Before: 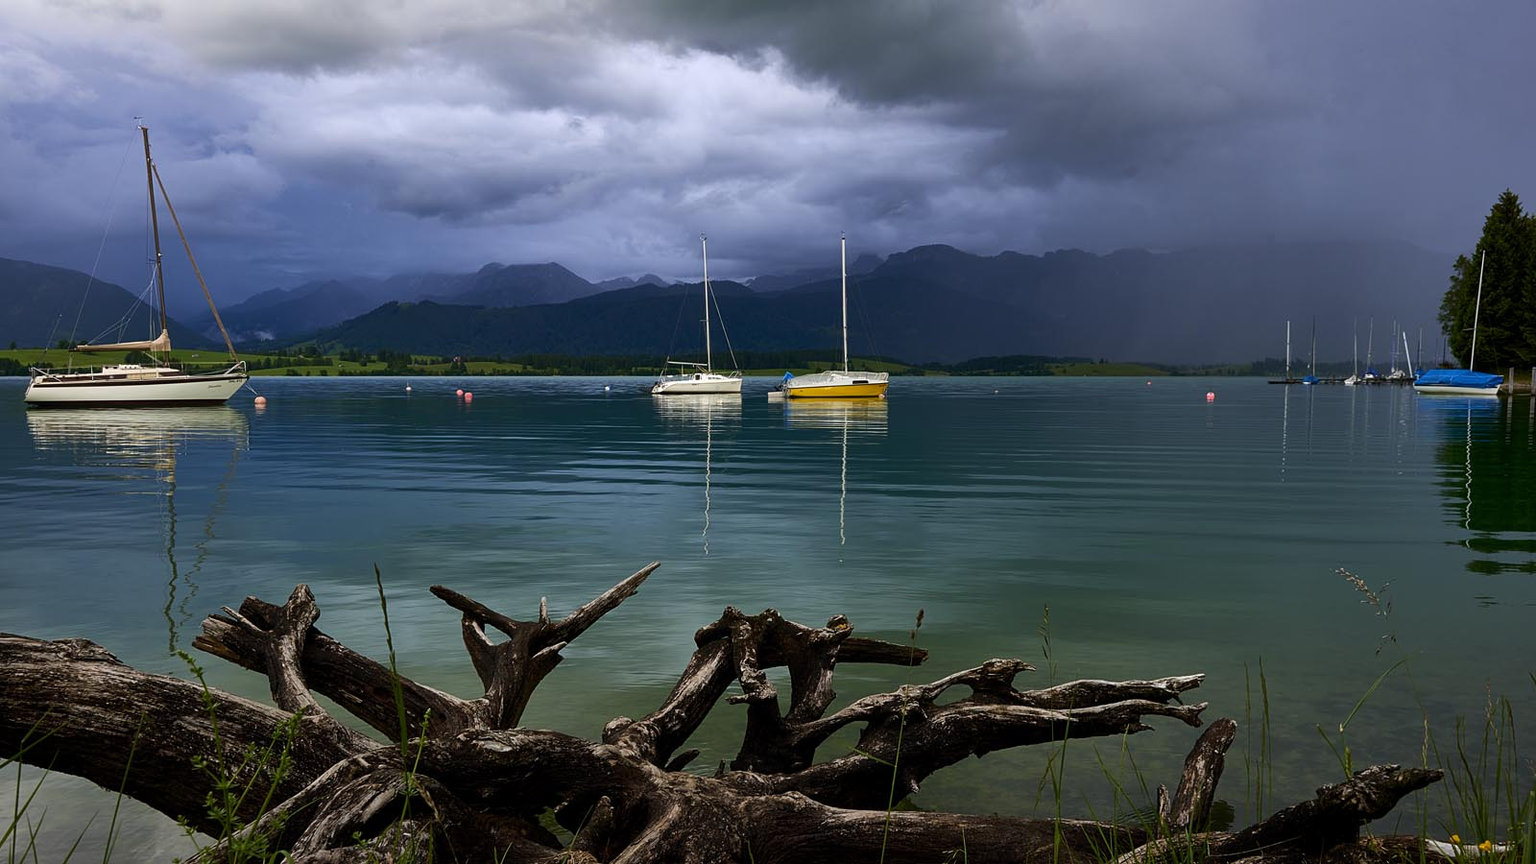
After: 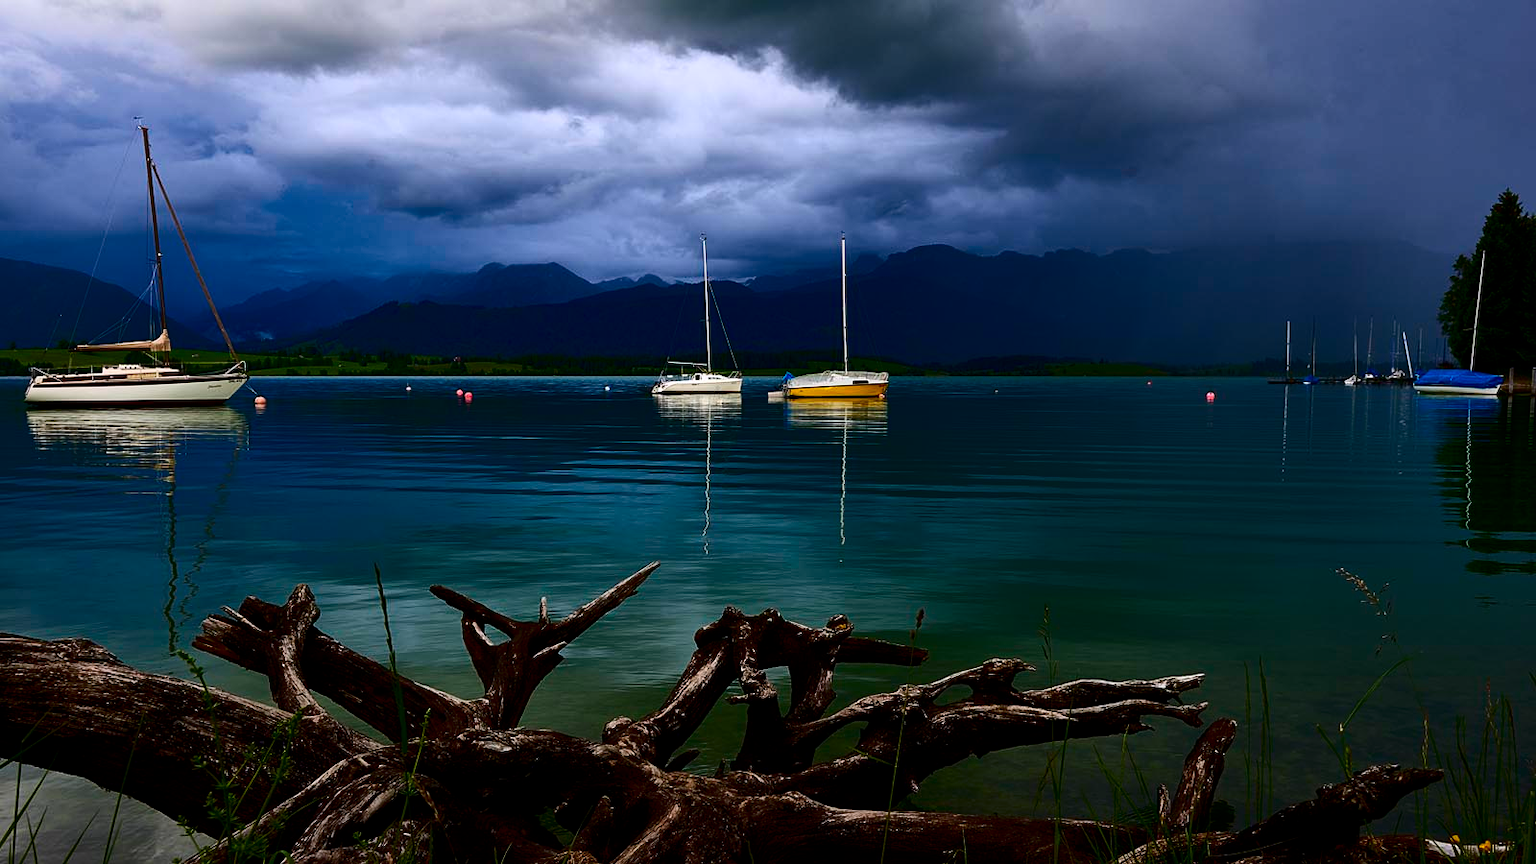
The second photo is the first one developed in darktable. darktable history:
contrast brightness saturation: contrast 0.22, brightness -0.19, saturation 0.24
white balance: red 1.004, blue 1.024
